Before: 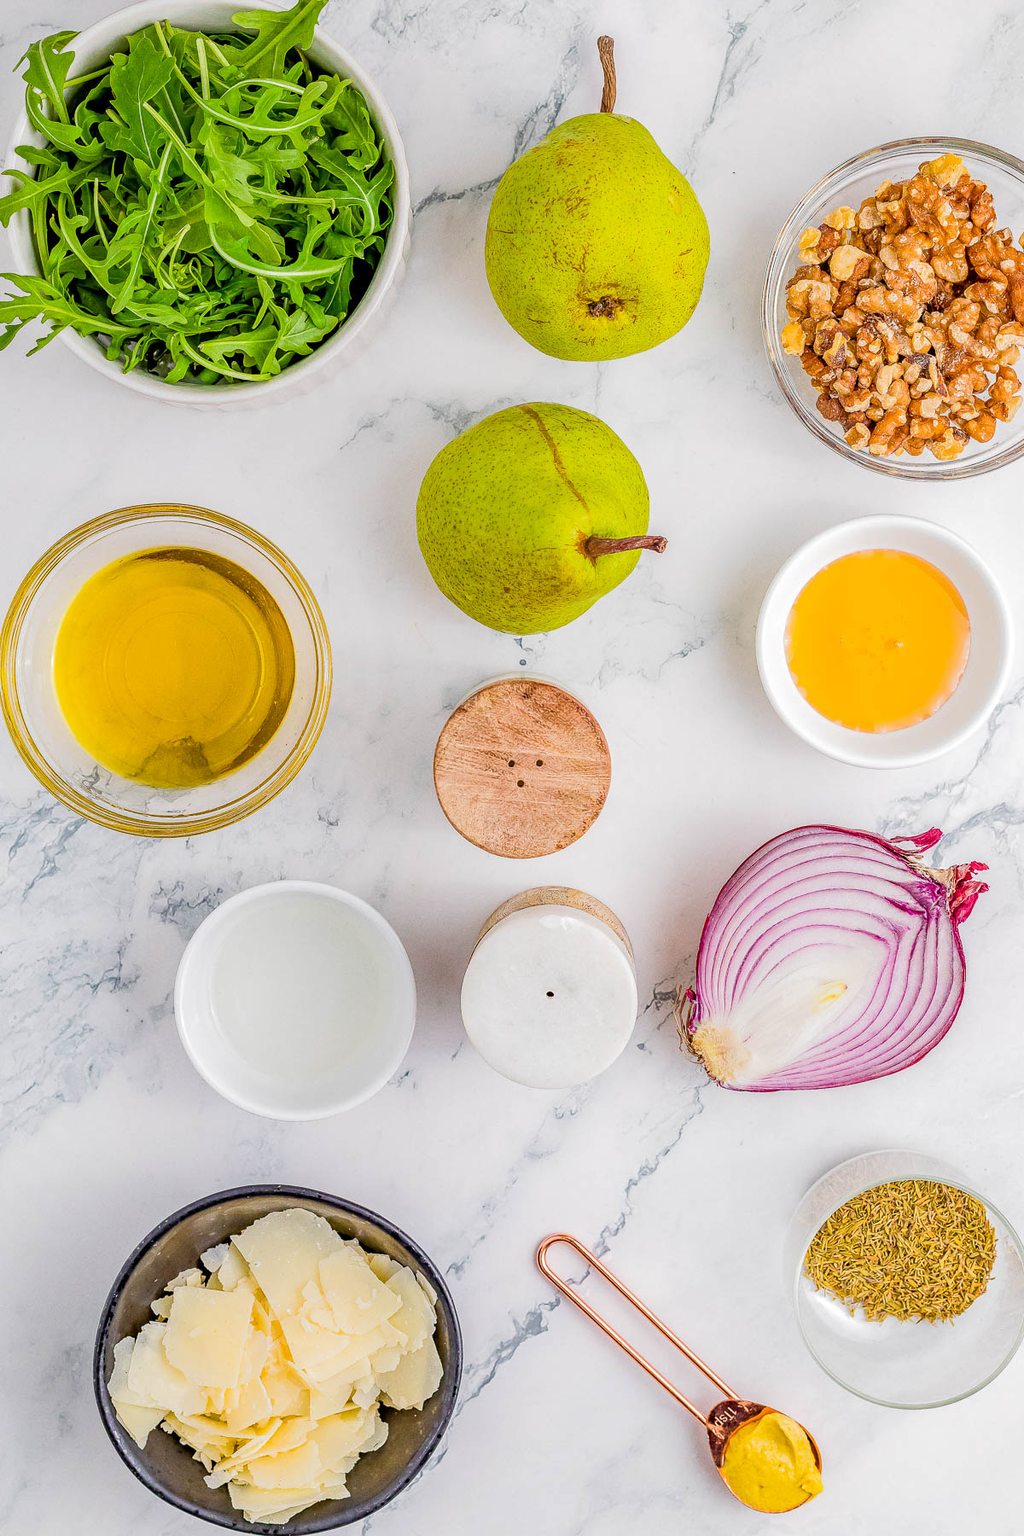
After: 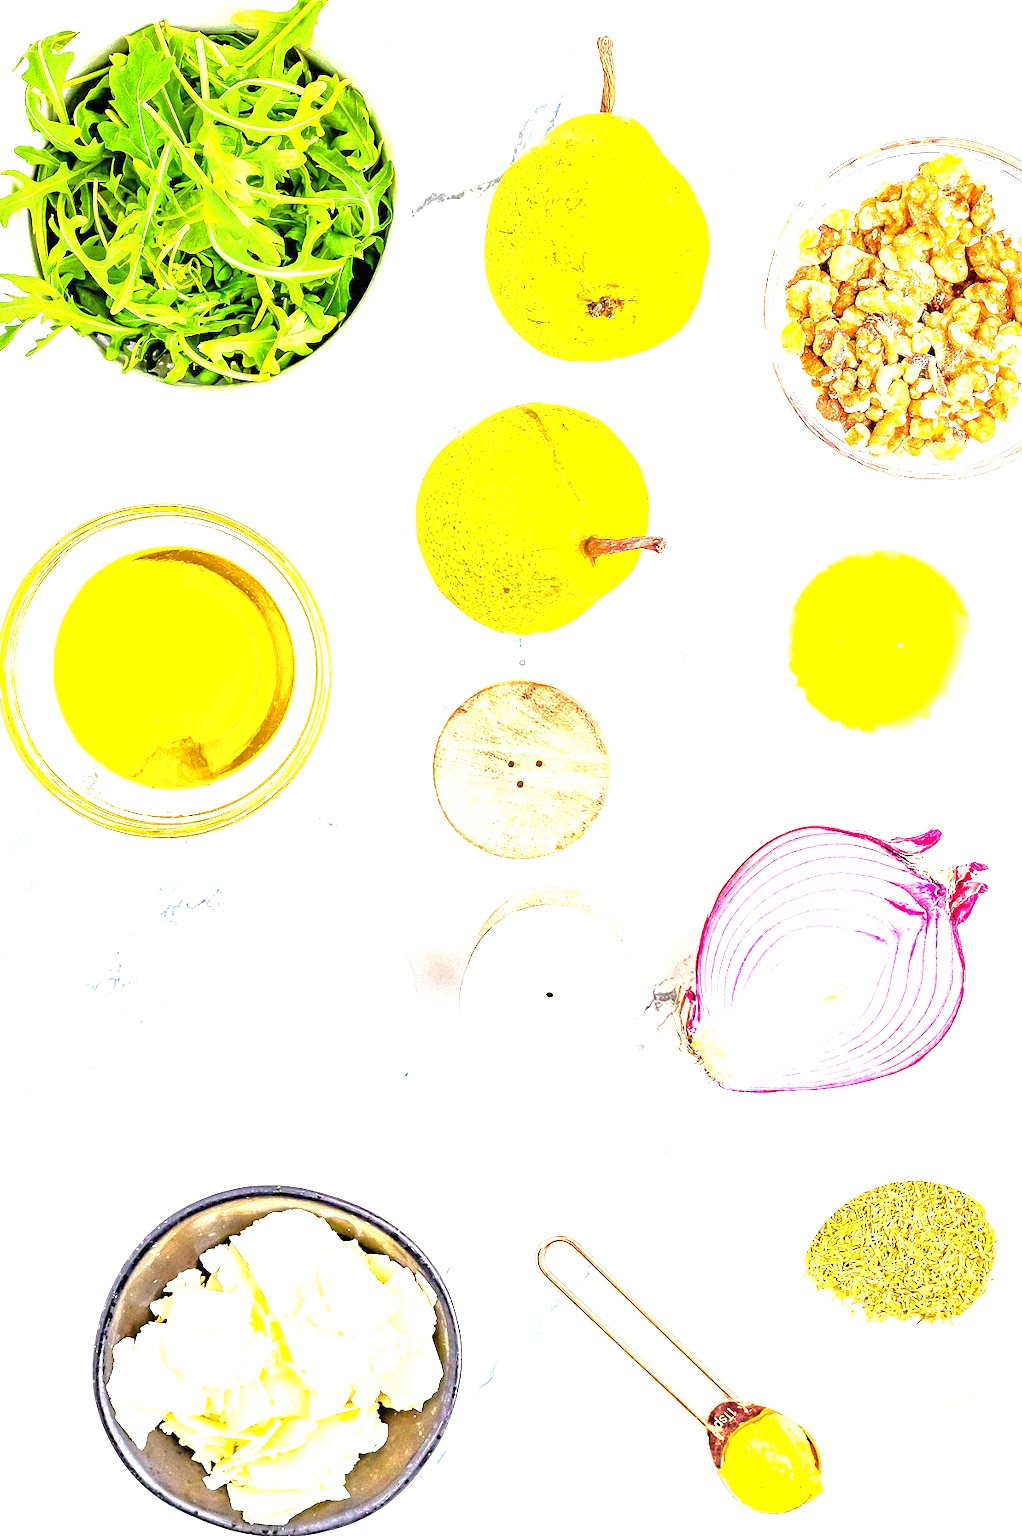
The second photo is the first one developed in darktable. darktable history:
exposure: exposure 2 EV, compensate highlight preservation false
crop and rotate: left 0.126%
shadows and highlights: shadows 25, highlights -25
